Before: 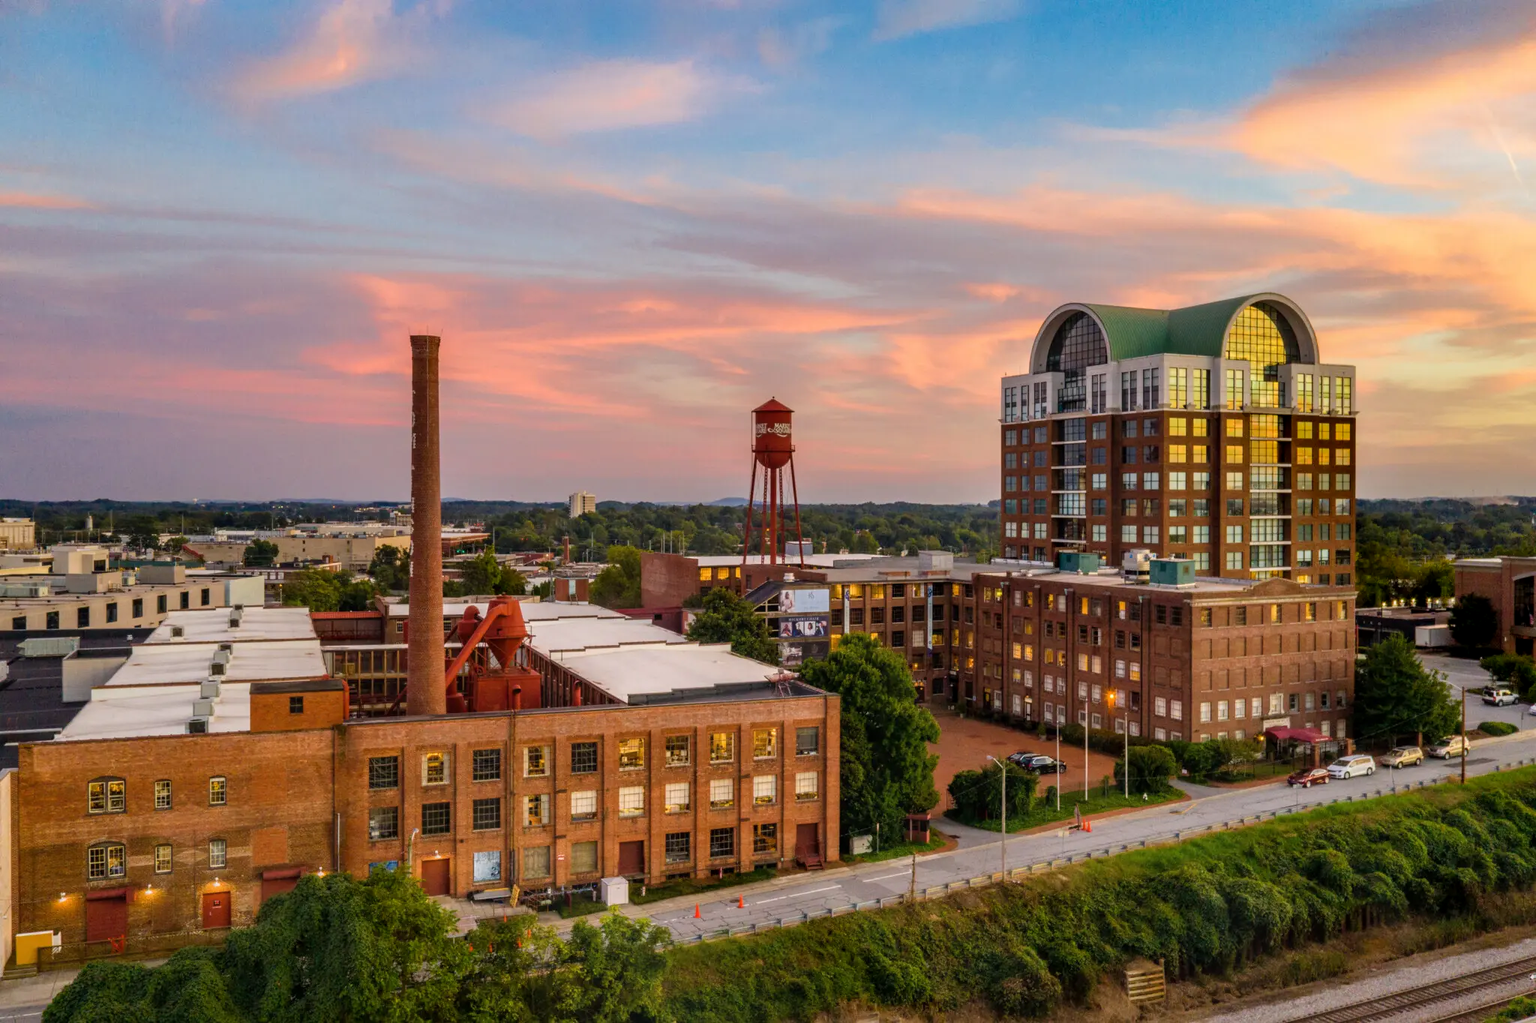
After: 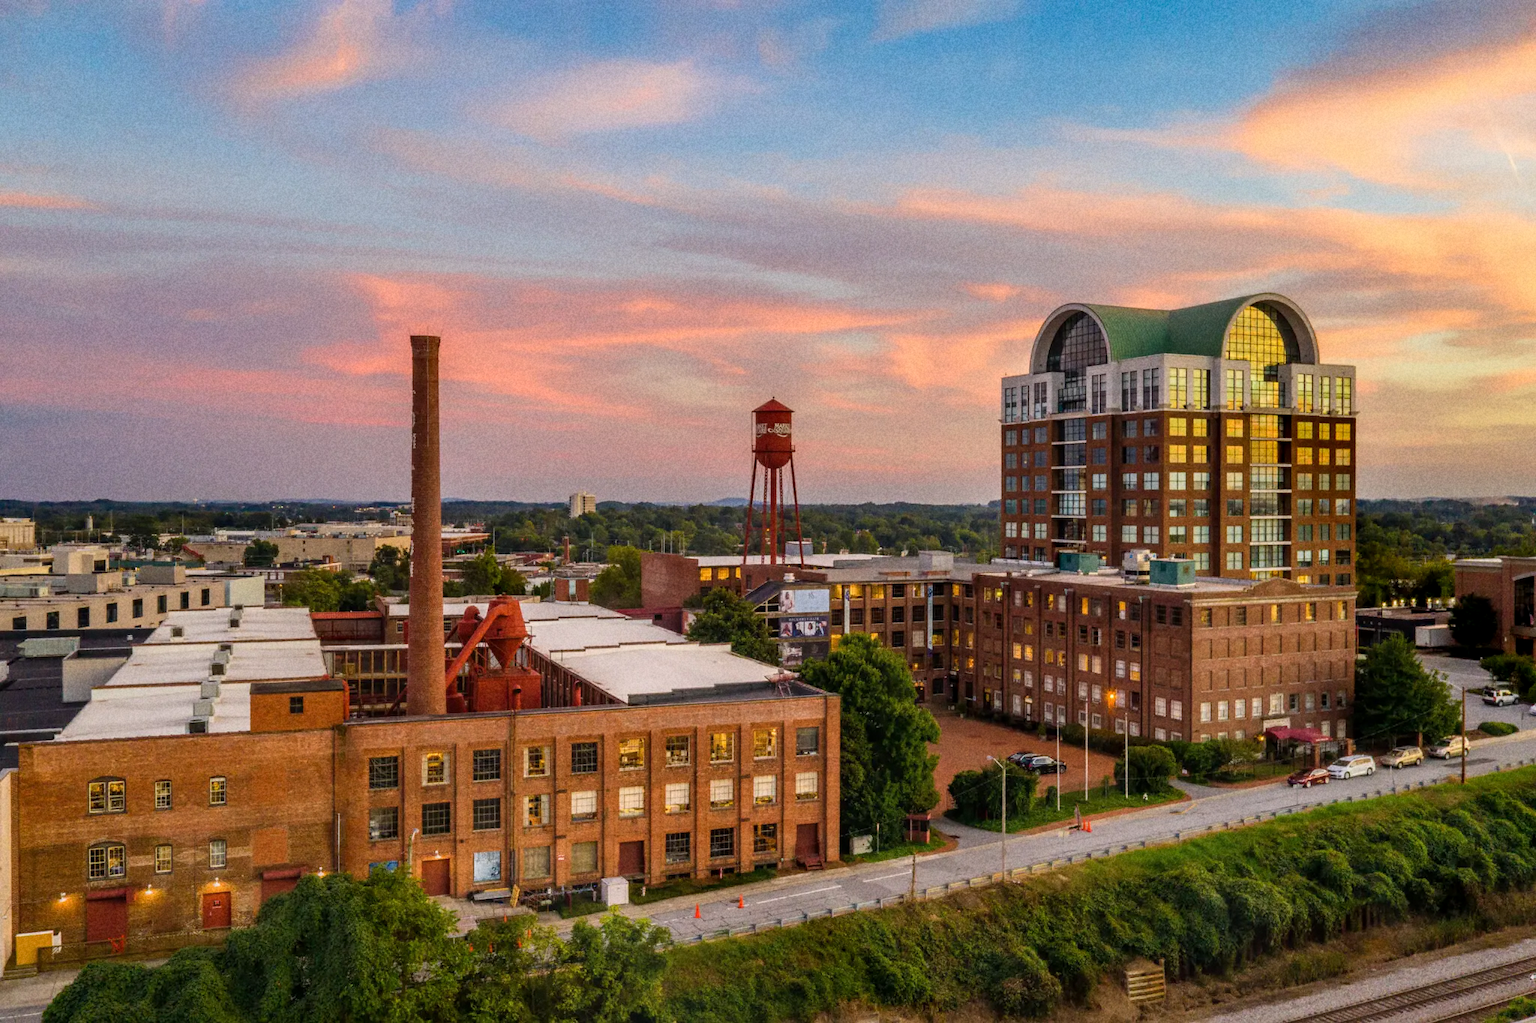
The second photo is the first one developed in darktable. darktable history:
grain: coarseness 22.88 ISO
rotate and perspective: automatic cropping off
